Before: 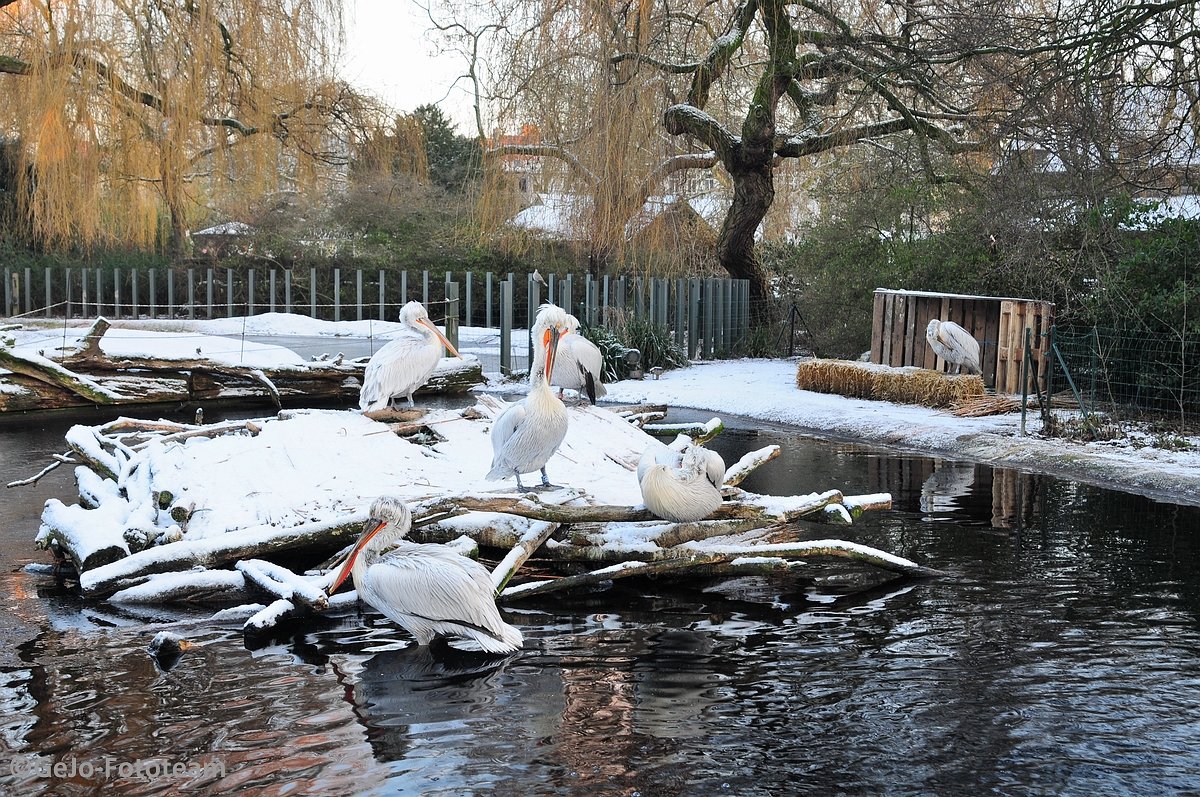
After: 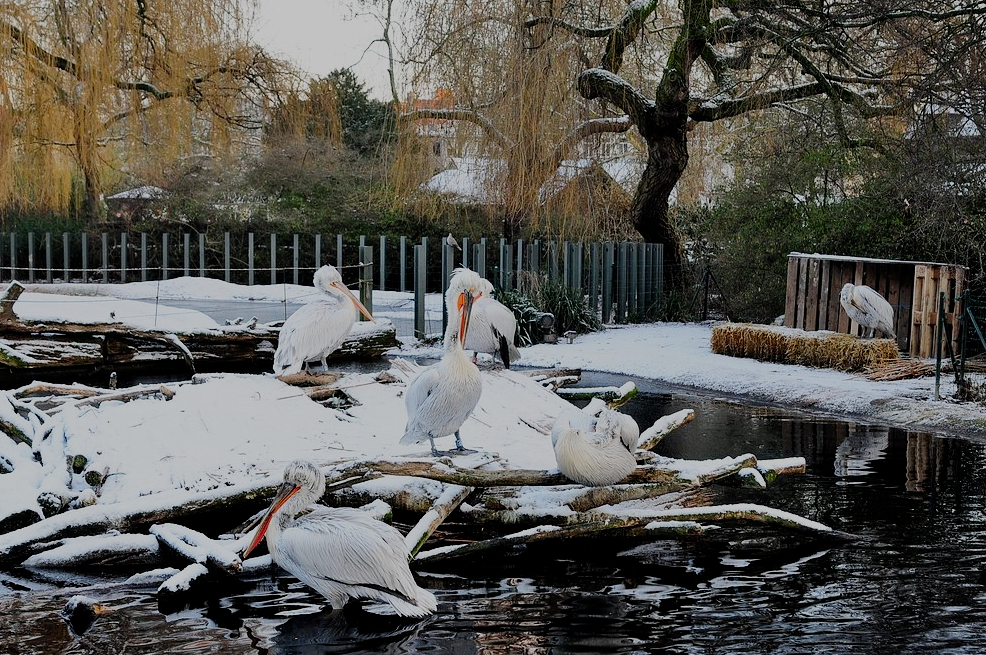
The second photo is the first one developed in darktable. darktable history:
filmic rgb: middle gray luminance 29%, black relative exposure -10.3 EV, white relative exposure 5.5 EV, threshold 6 EV, target black luminance 0%, hardness 3.95, latitude 2.04%, contrast 1.132, highlights saturation mix 5%, shadows ↔ highlights balance 15.11%, preserve chrominance no, color science v3 (2019), use custom middle-gray values true, iterations of high-quality reconstruction 0, enable highlight reconstruction true
crop and rotate: left 7.196%, top 4.574%, right 10.605%, bottom 13.178%
